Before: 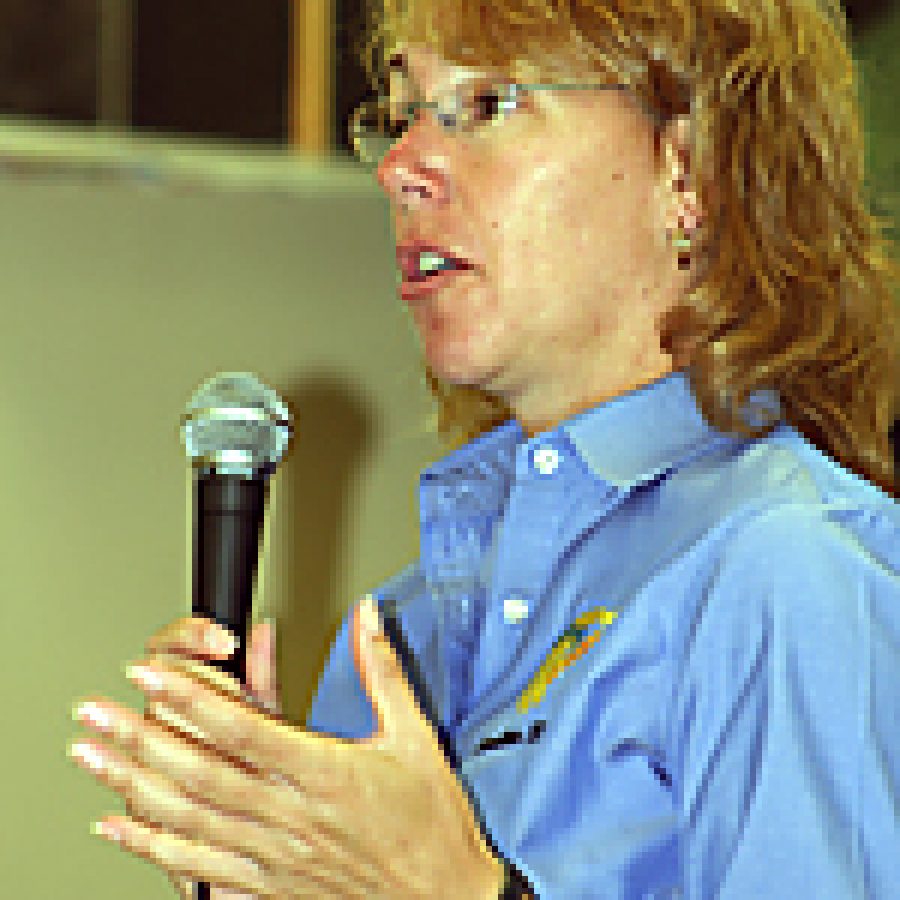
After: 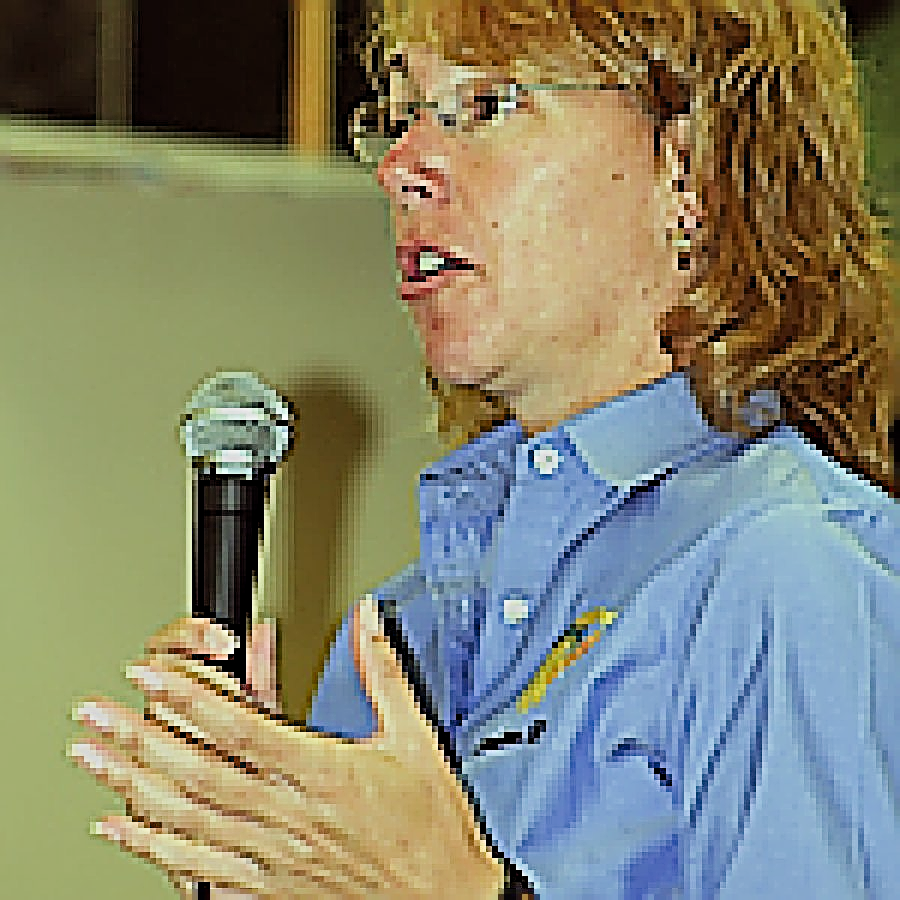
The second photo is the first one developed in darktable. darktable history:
sharpen: radius 4.005, amount 1.983
filmic rgb: black relative exposure -7.65 EV, white relative exposure 4.56 EV, hardness 3.61
